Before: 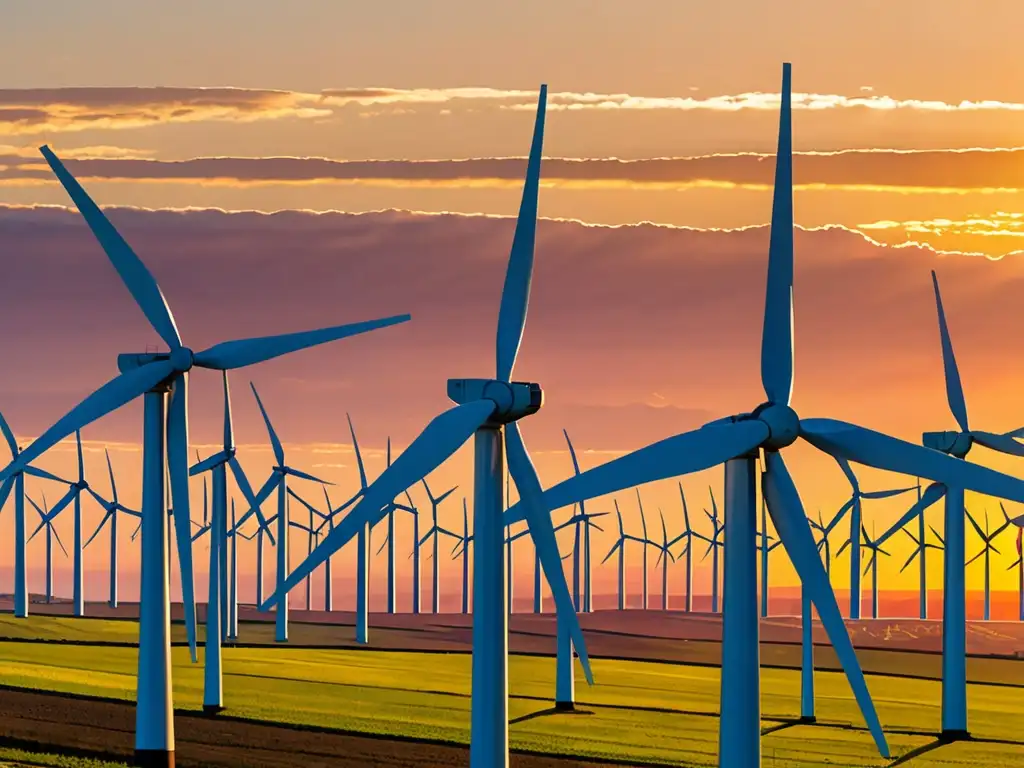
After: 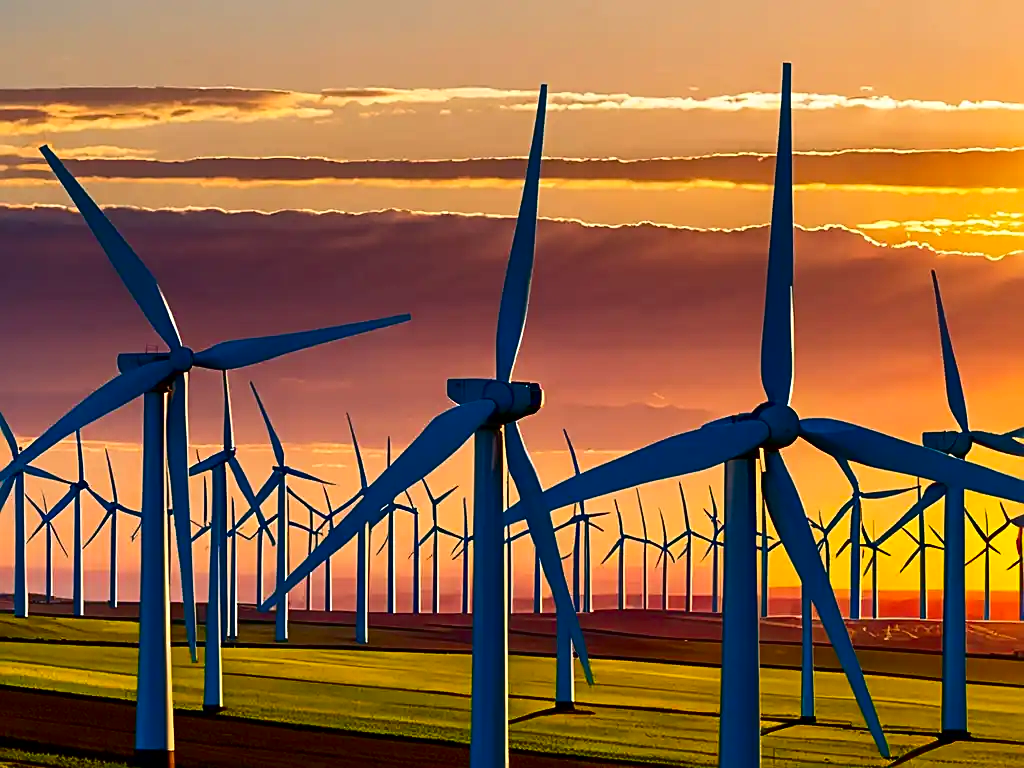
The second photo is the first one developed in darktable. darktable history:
sharpen: on, module defaults
contrast brightness saturation: contrast 0.218, brightness -0.188, saturation 0.24
